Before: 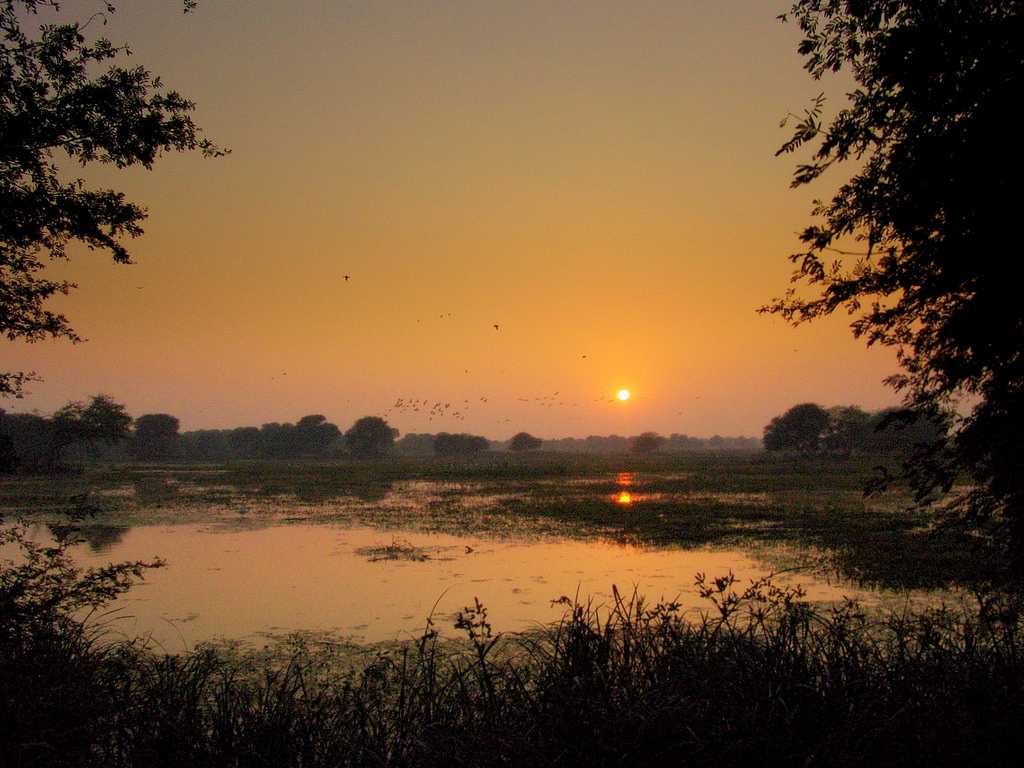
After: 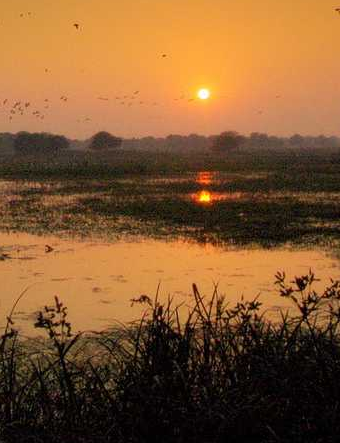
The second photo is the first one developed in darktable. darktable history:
crop: left 41.11%, top 39.23%, right 25.63%, bottom 2.98%
